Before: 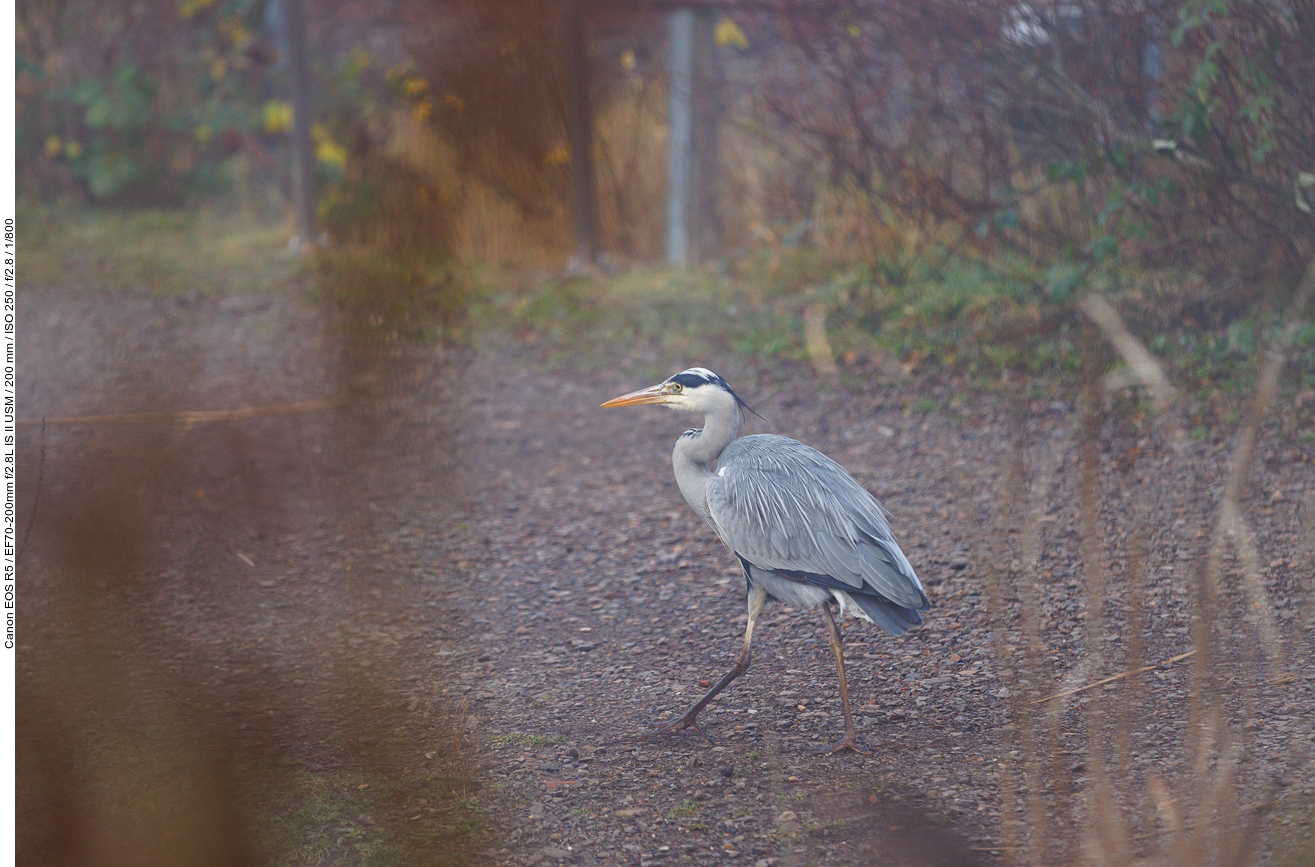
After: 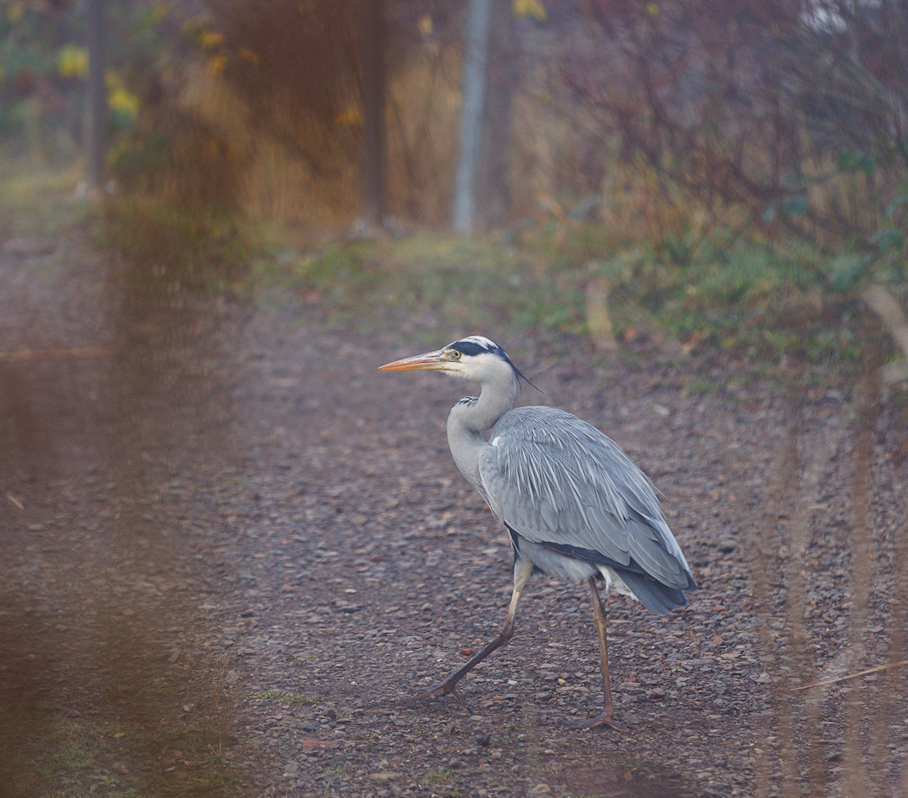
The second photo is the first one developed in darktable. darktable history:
crop and rotate: angle -3.27°, left 14.277%, top 0.028%, right 10.766%, bottom 0.028%
exposure: exposure -0.153 EV, compensate highlight preservation false
